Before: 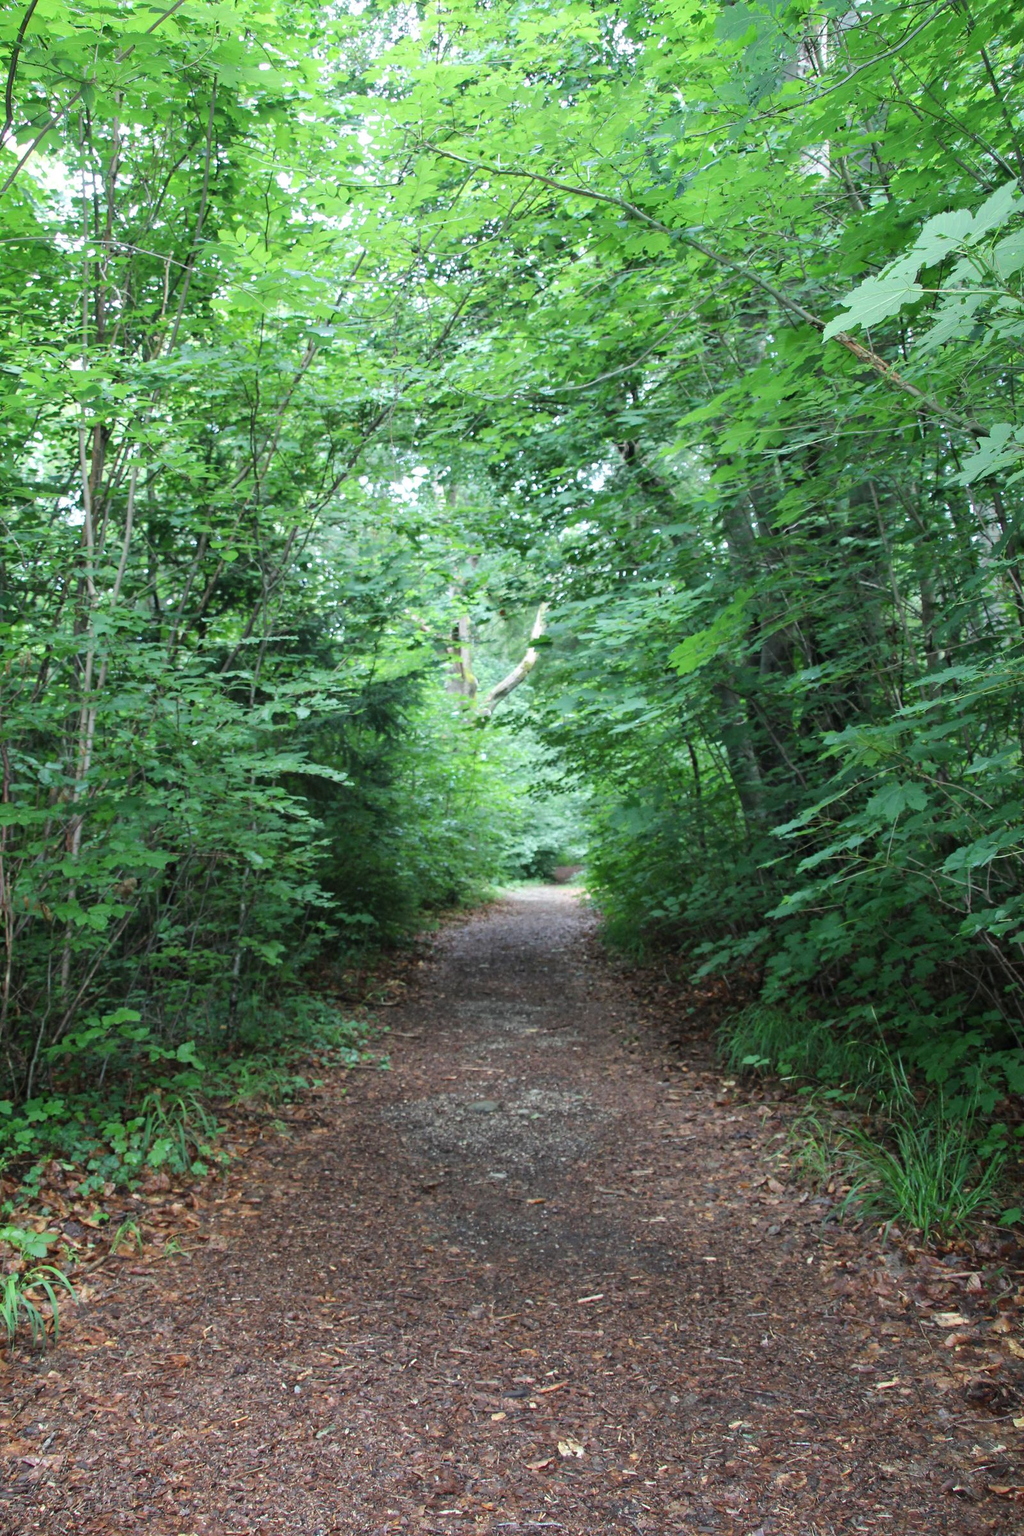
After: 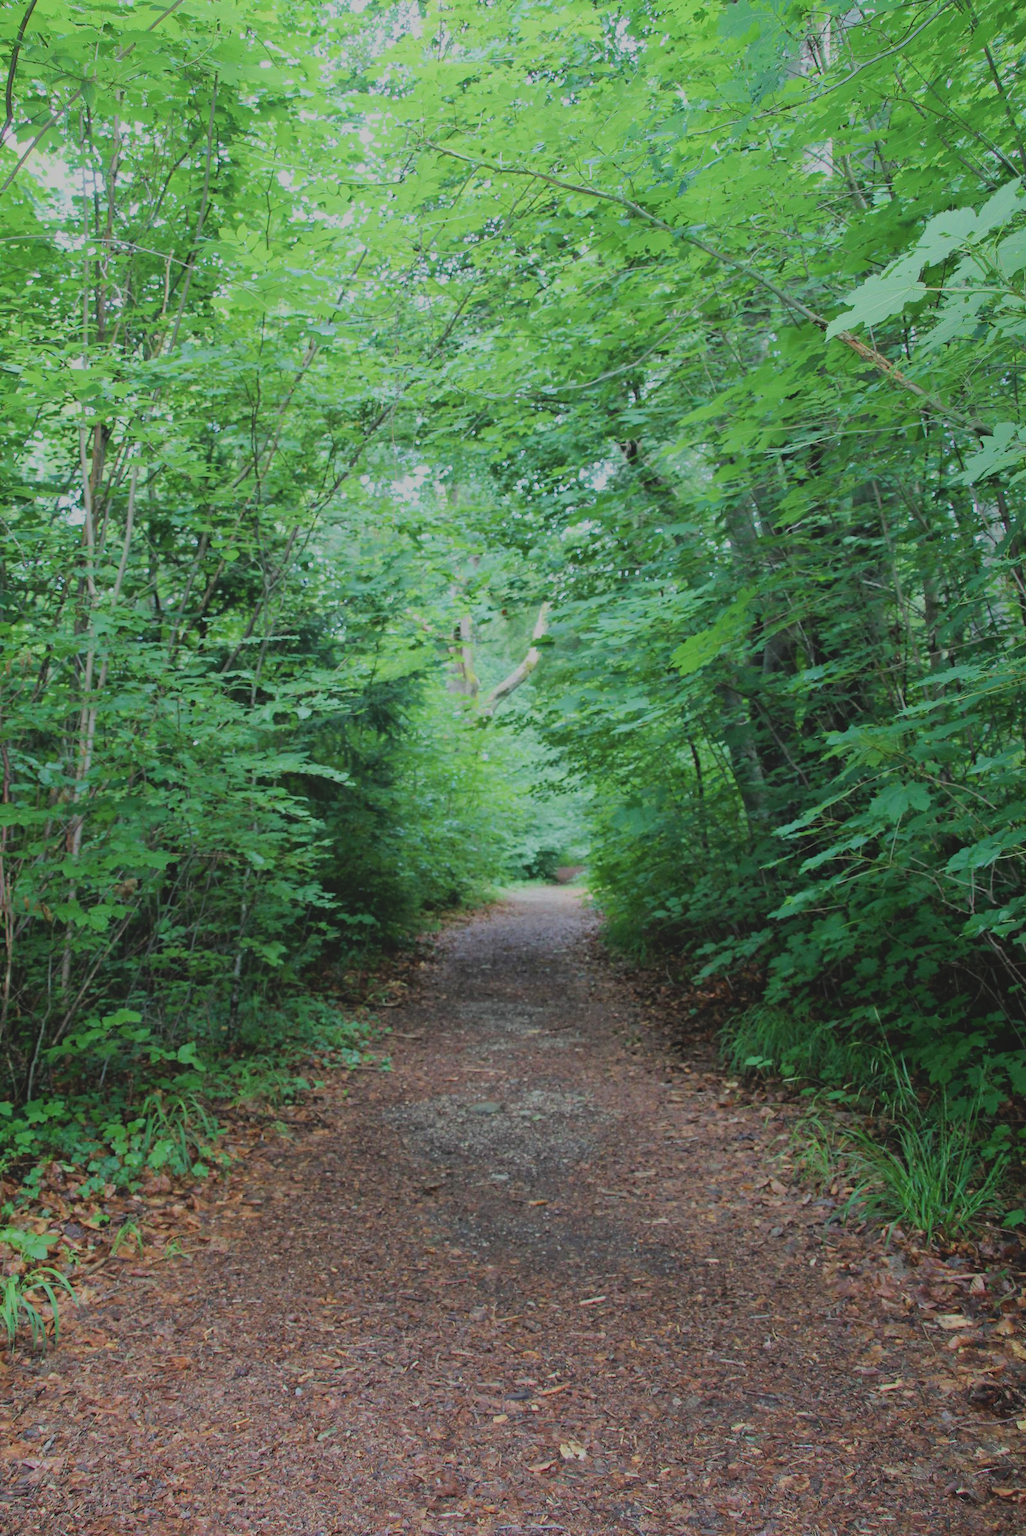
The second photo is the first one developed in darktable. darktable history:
crop: top 0.19%, bottom 0.125%
velvia: on, module defaults
filmic rgb: black relative exposure -7.65 EV, white relative exposure 4.56 EV, hardness 3.61
local contrast: highlights 68%, shadows 68%, detail 83%, midtone range 0.32
contrast brightness saturation: contrast -0.097, saturation -0.084
